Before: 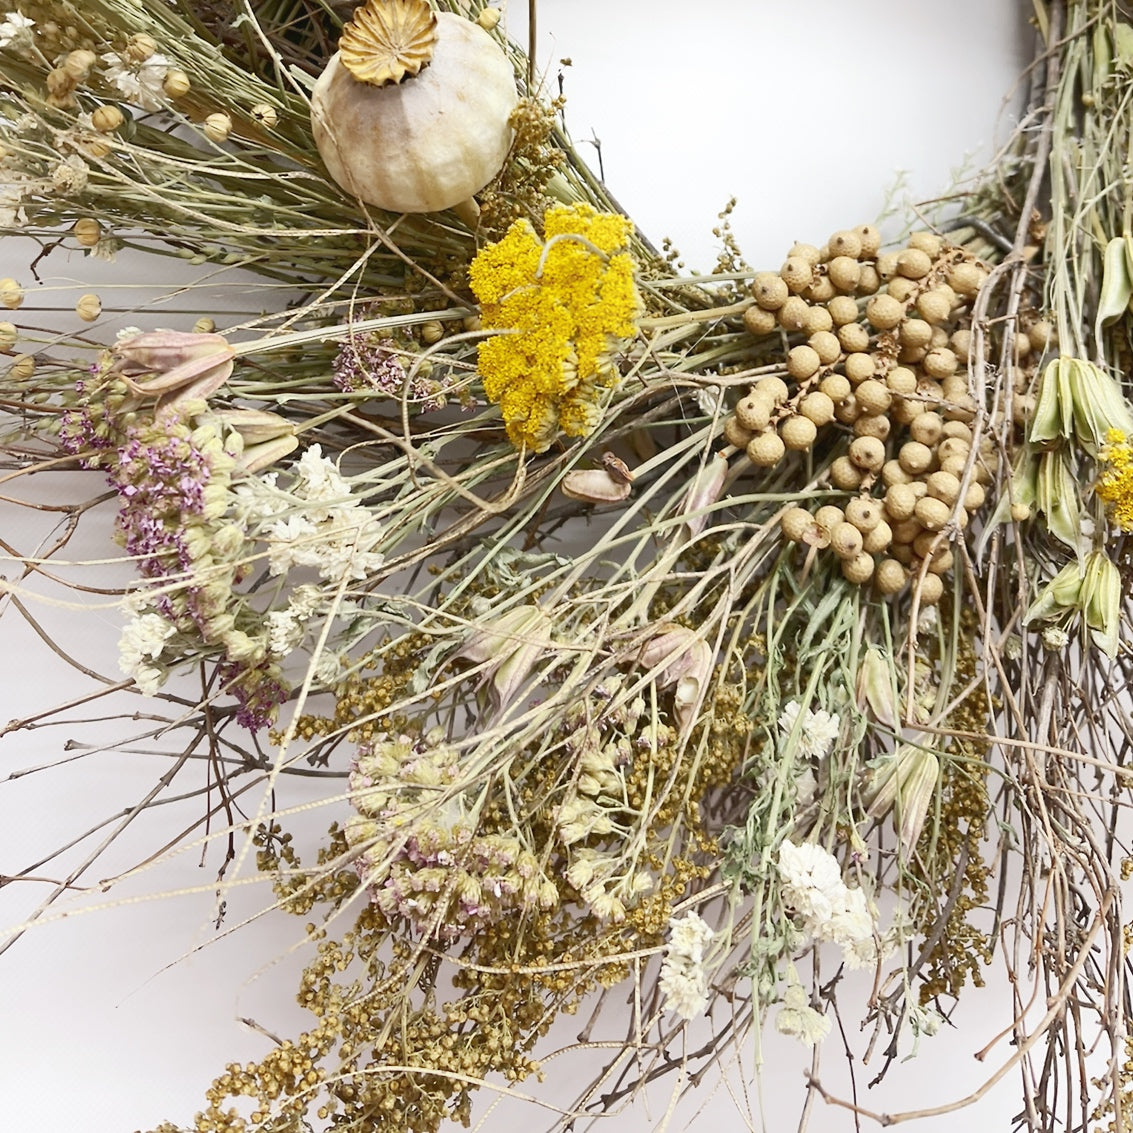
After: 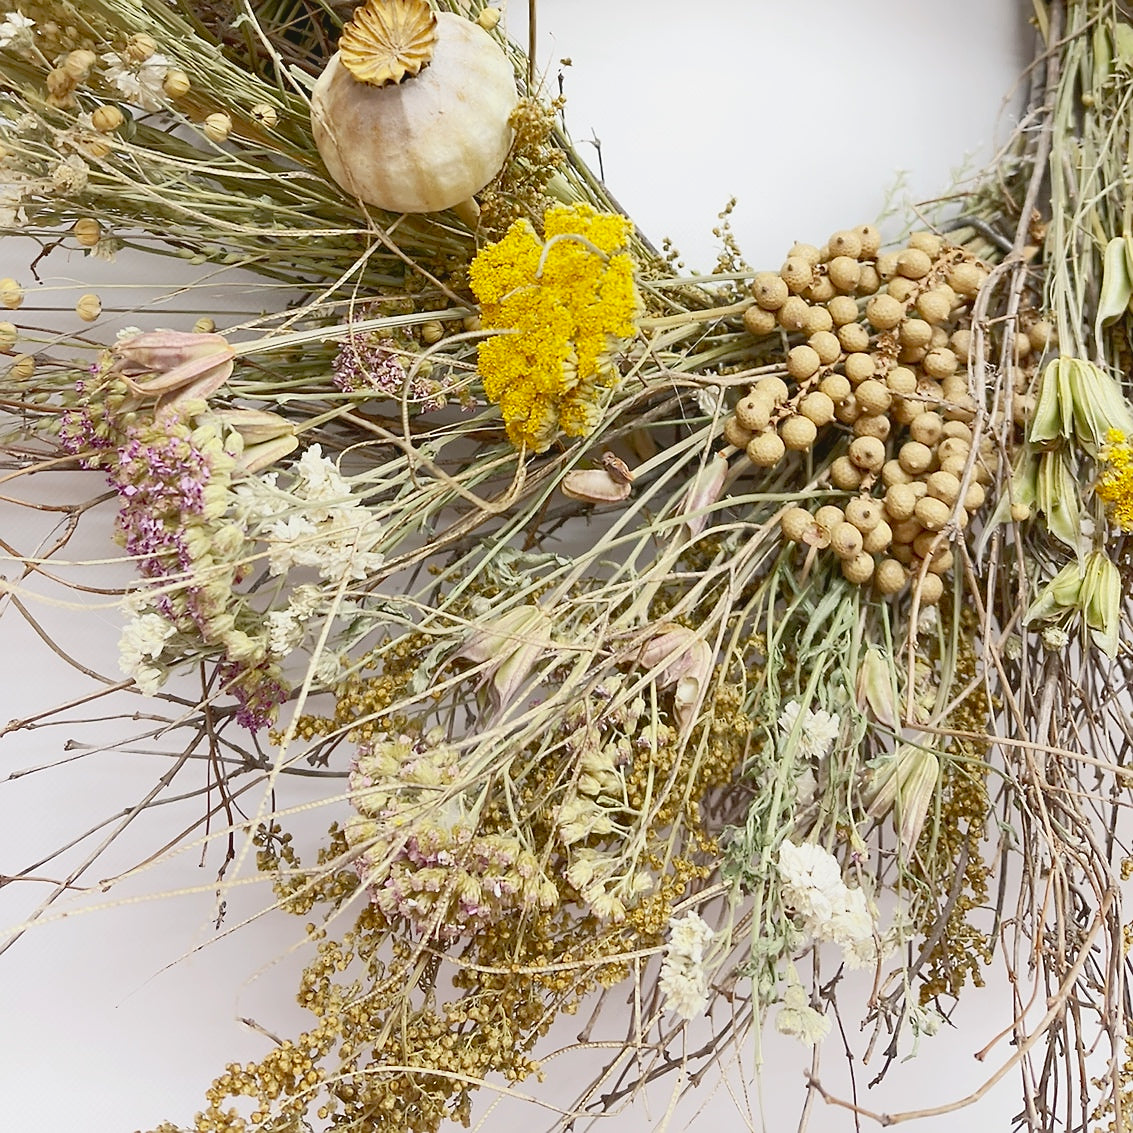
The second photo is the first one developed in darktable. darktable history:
contrast brightness saturation: contrast -0.1, brightness 0.05, saturation 0.08
exposure: black level correction 0.007, compensate highlight preservation false
sharpen: radius 0.969, amount 0.604
